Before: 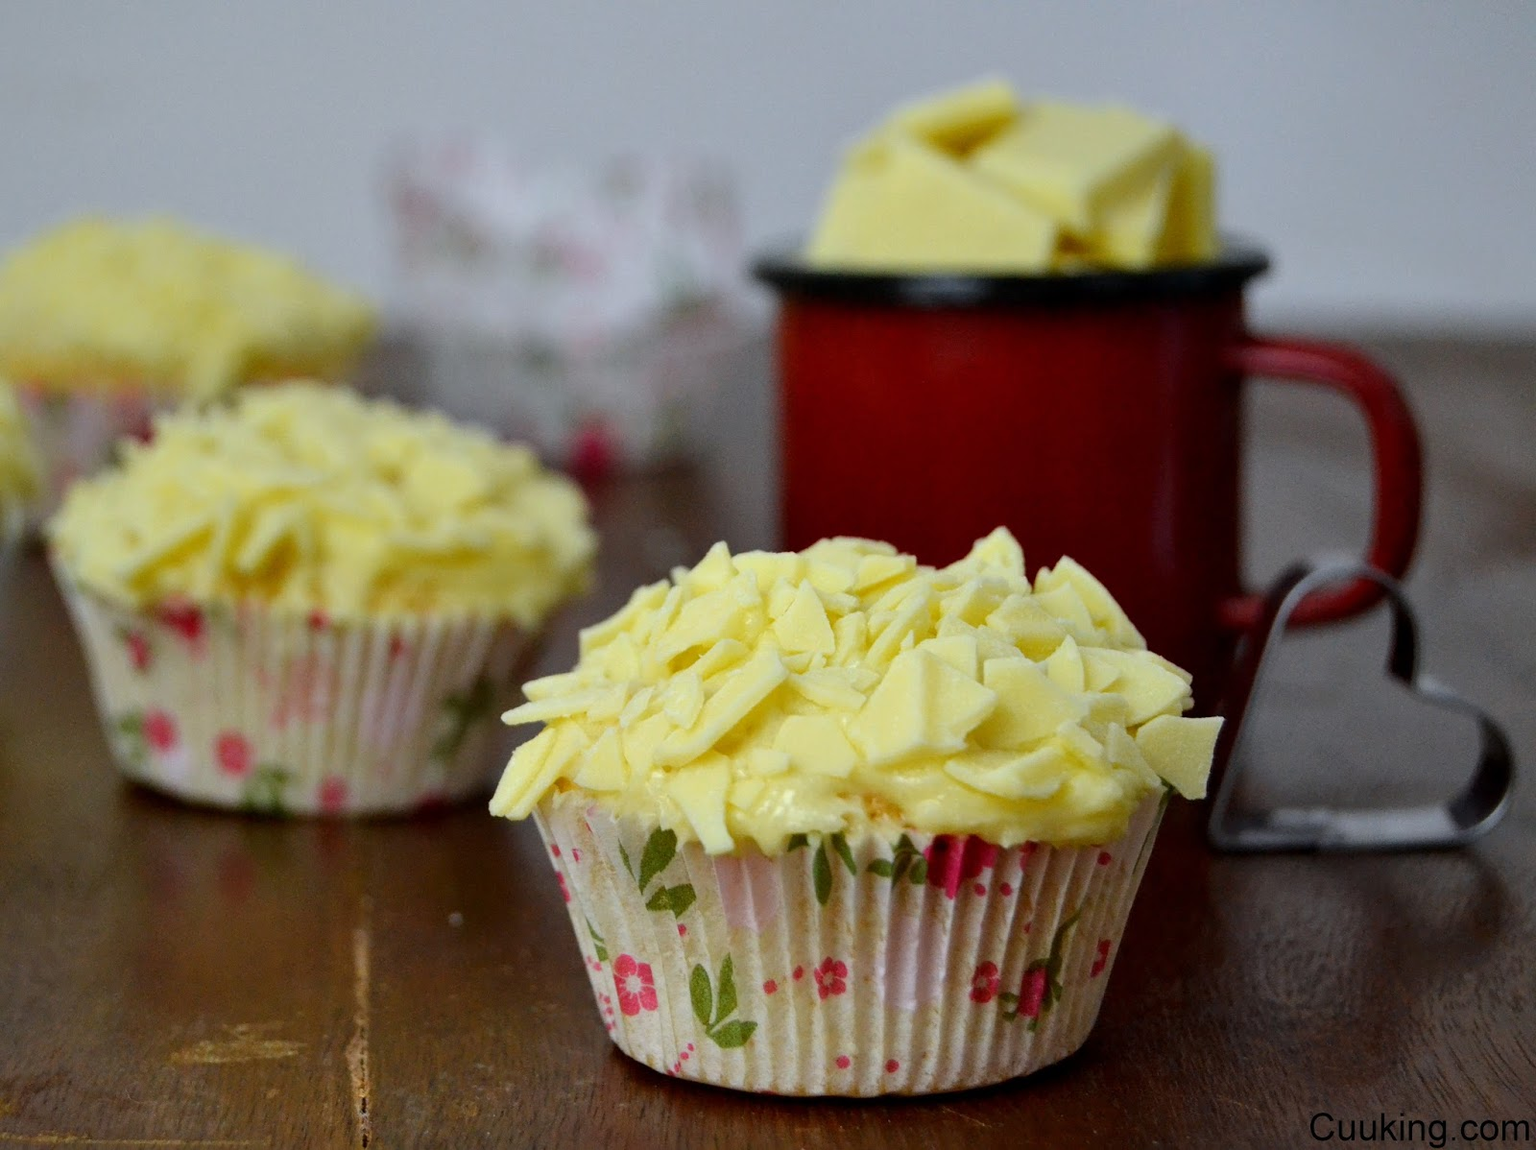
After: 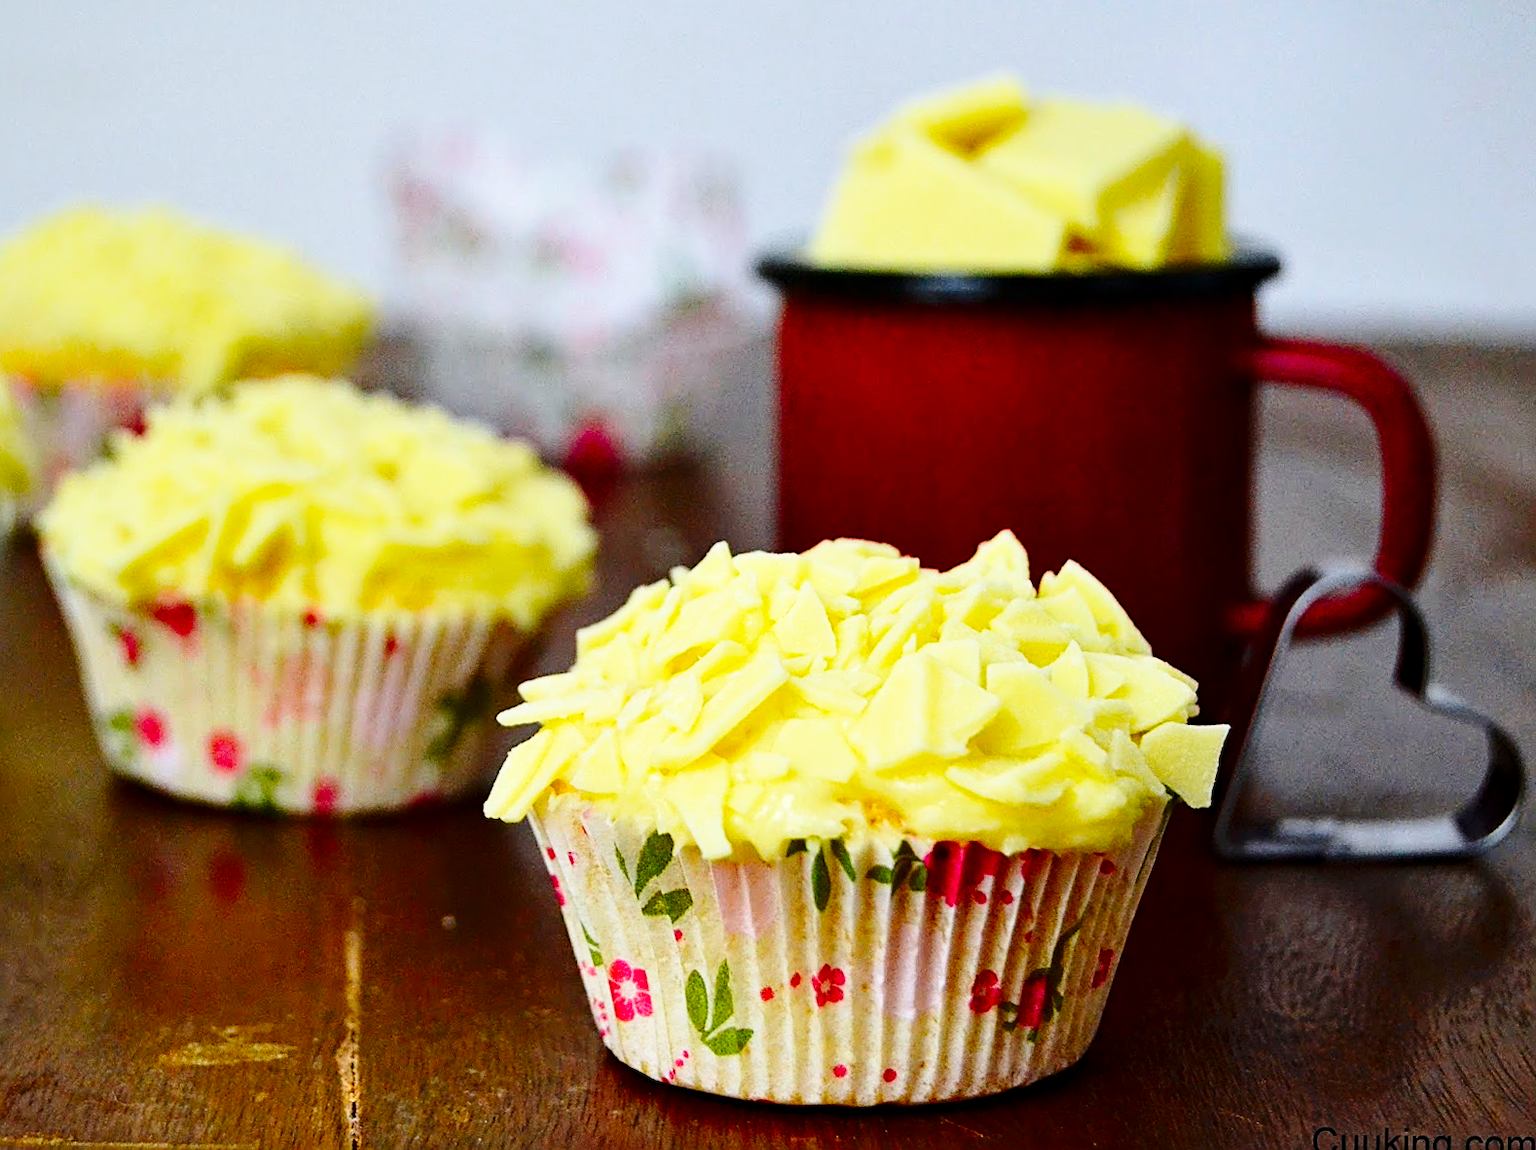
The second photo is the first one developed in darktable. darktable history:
haze removal: compatibility mode true, adaptive false
sharpen: on, module defaults
contrast brightness saturation: contrast 0.171, saturation 0.296
crop and rotate: angle -0.575°
base curve: curves: ch0 [(0, 0) (0.028, 0.03) (0.121, 0.232) (0.46, 0.748) (0.859, 0.968) (1, 1)], preserve colors none
